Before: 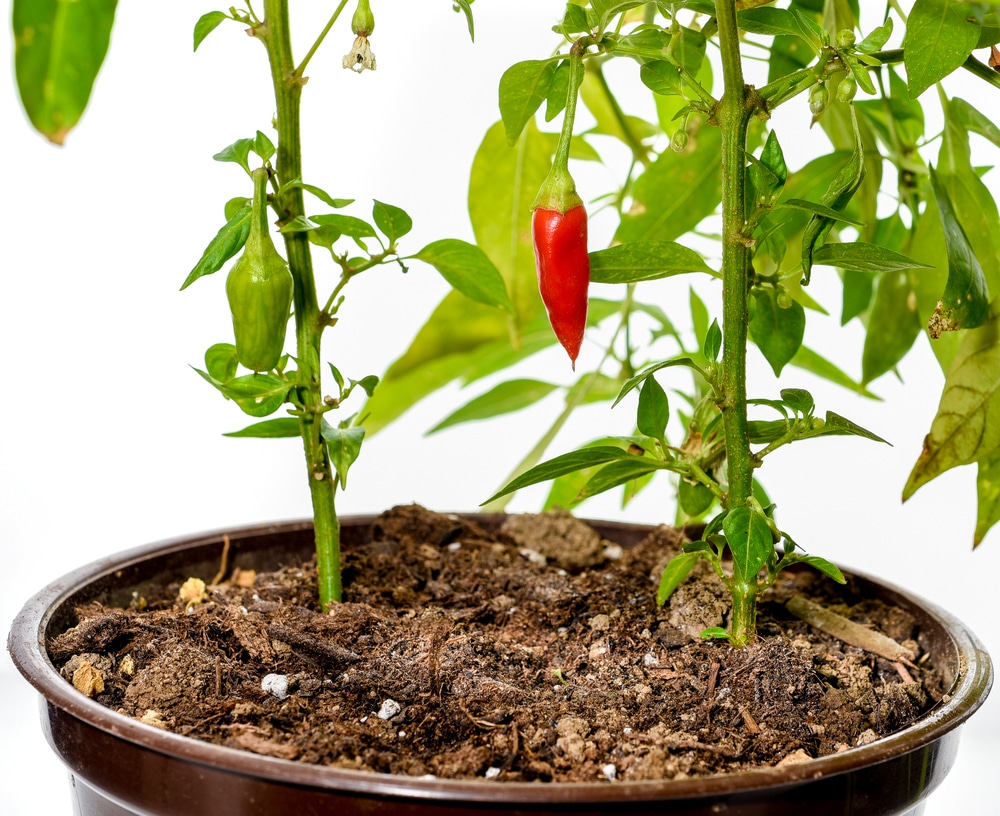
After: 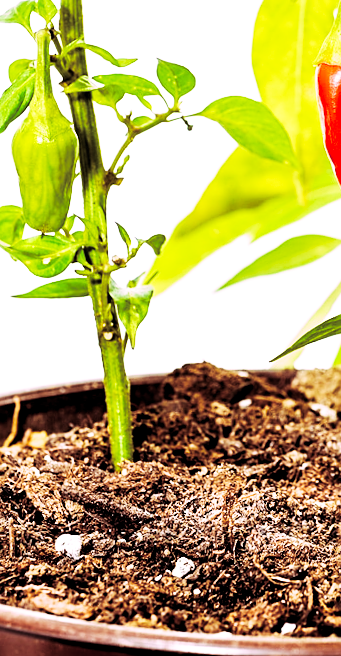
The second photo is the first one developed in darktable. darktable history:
sharpen: on, module defaults
crop and rotate: left 21.77%, top 18.528%, right 44.676%, bottom 2.997%
levels: levels [0.016, 0.5, 0.996]
split-toning: highlights › hue 298.8°, highlights › saturation 0.73, compress 41.76%
rotate and perspective: rotation -1.24°, automatic cropping off
base curve: curves: ch0 [(0, 0) (0.007, 0.004) (0.027, 0.03) (0.046, 0.07) (0.207, 0.54) (0.442, 0.872) (0.673, 0.972) (1, 1)], preserve colors none
contrast equalizer: y [[0.5 ×6], [0.5 ×6], [0.5, 0.5, 0.501, 0.545, 0.707, 0.863], [0 ×6], [0 ×6]]
